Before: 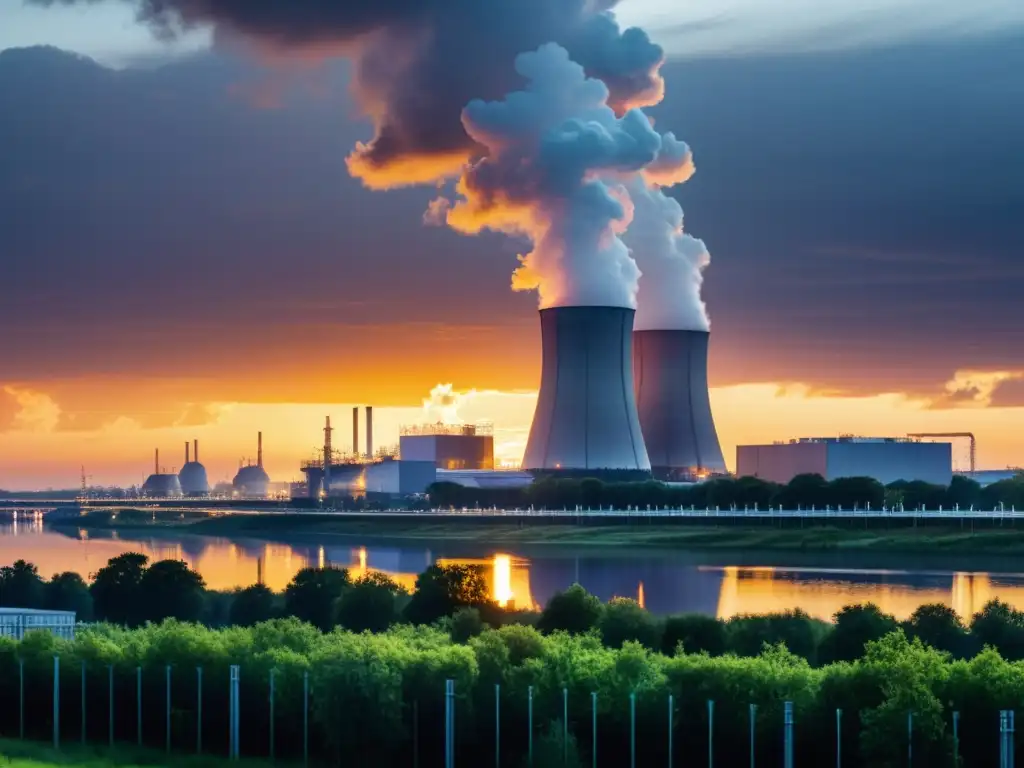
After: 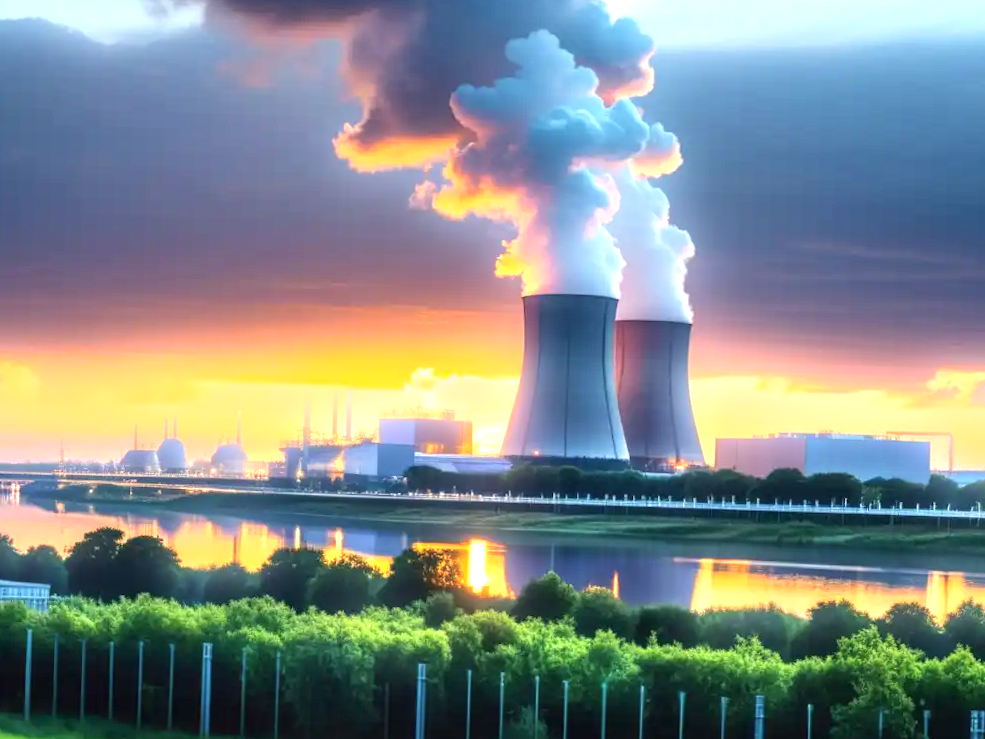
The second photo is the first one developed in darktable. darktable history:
local contrast: on, module defaults
bloom: size 5%, threshold 95%, strength 15%
exposure: exposure 1 EV, compensate highlight preservation false
crop and rotate: angle -1.69°
